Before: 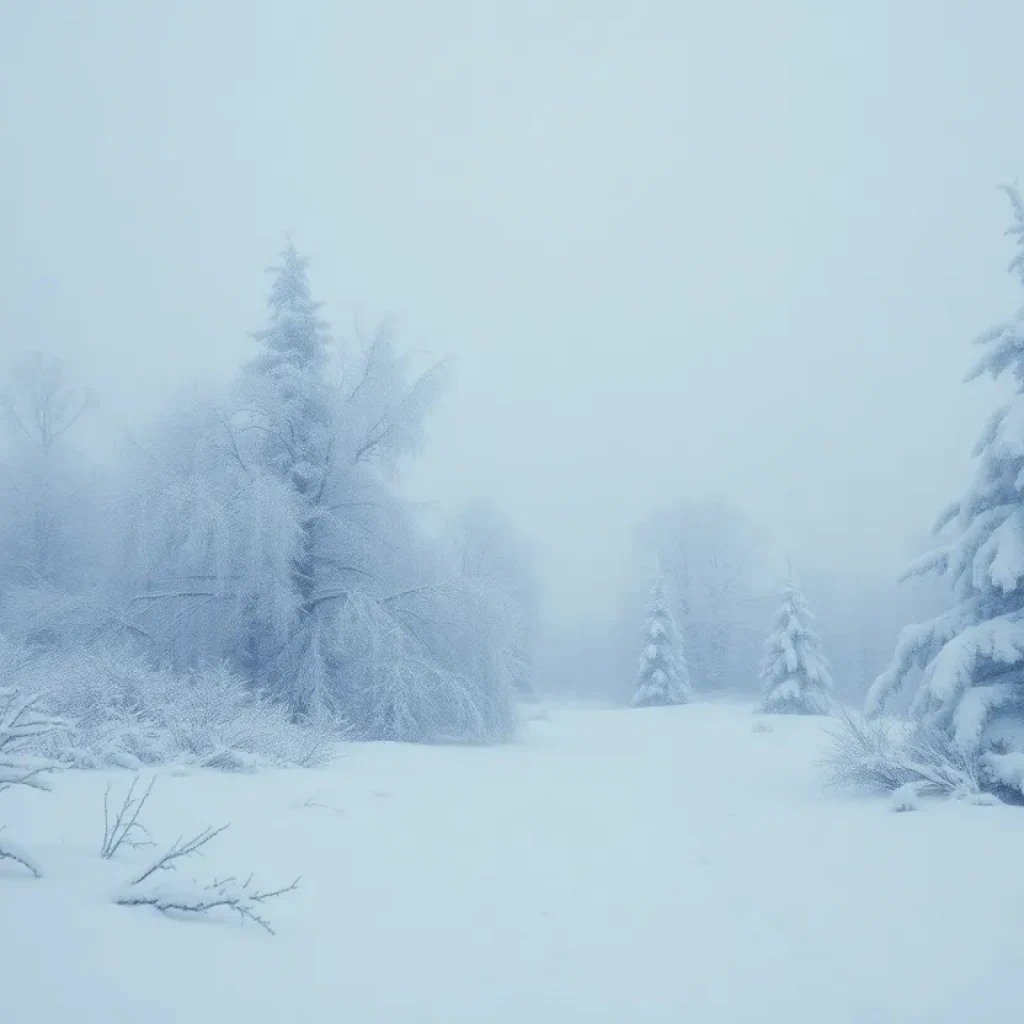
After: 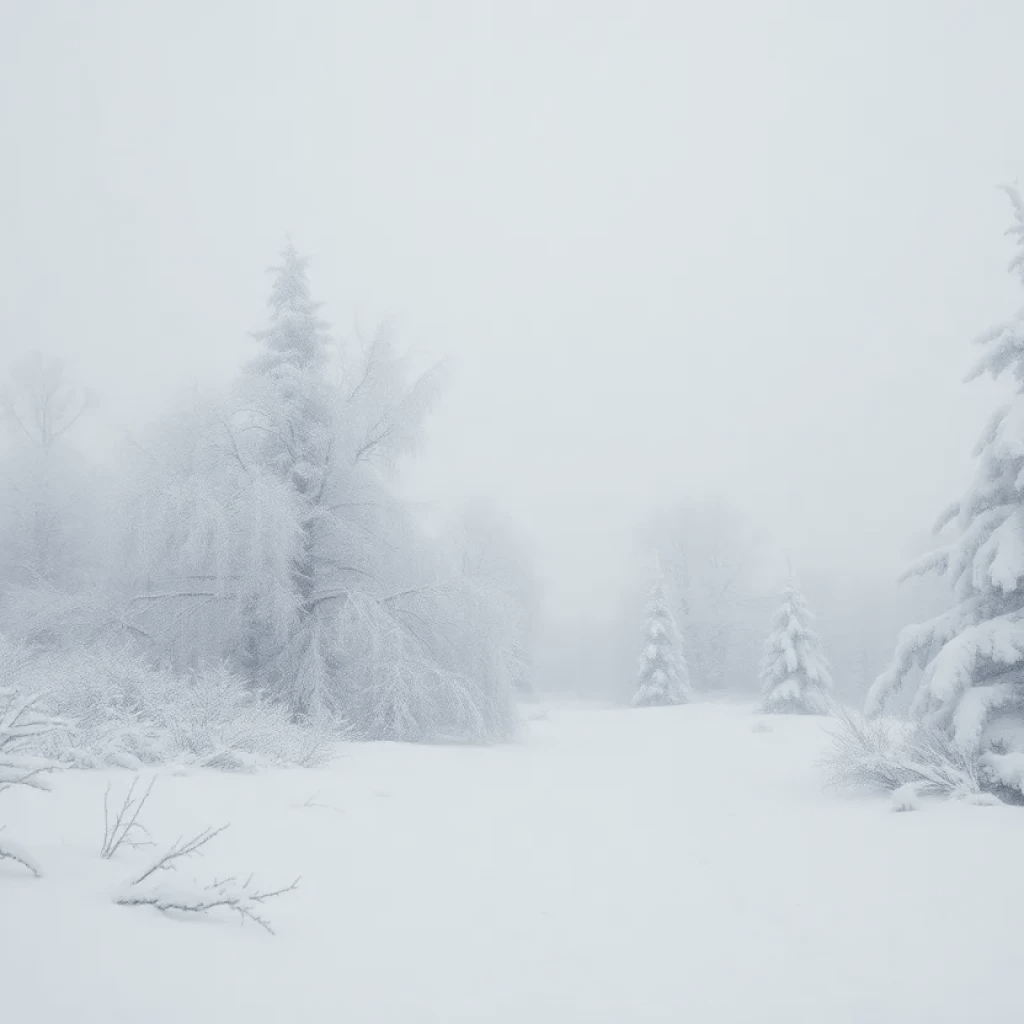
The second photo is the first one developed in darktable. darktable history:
color zones: curves: ch1 [(0, 0.638) (0.193, 0.442) (0.286, 0.15) (0.429, 0.14) (0.571, 0.142) (0.714, 0.154) (0.857, 0.175) (1, 0.638)]
rgb levels: levels [[0.027, 0.429, 0.996], [0, 0.5, 1], [0, 0.5, 1]]
